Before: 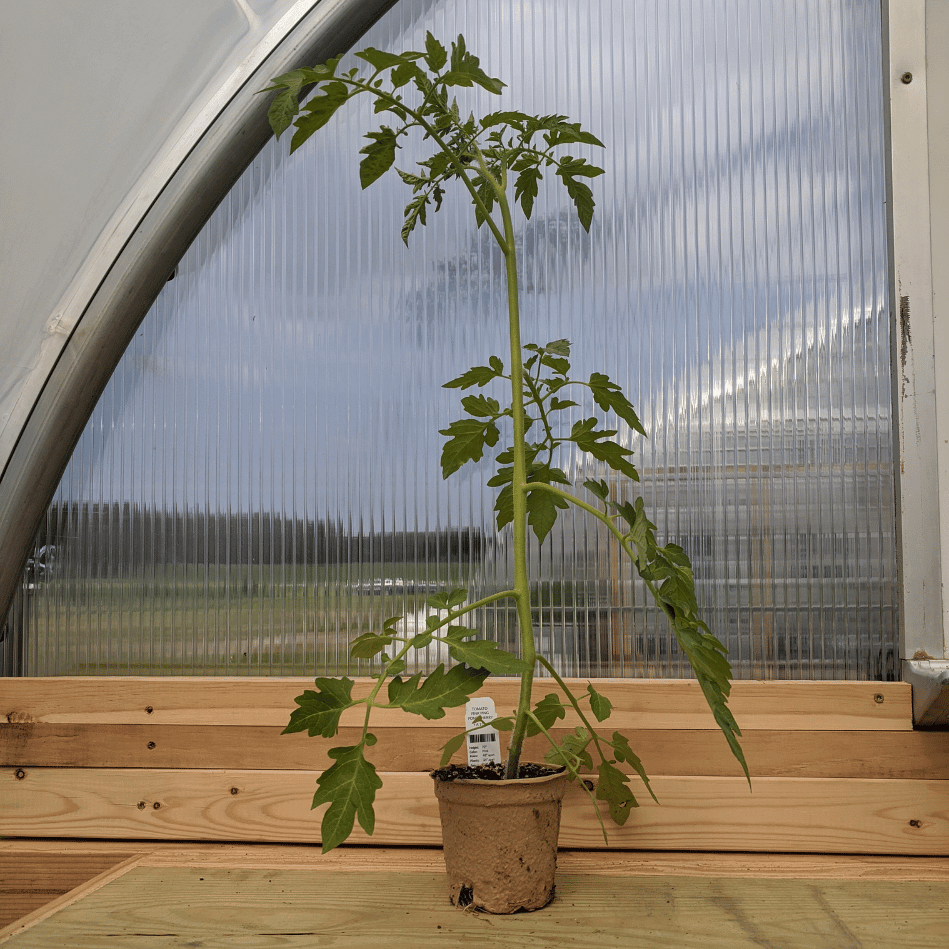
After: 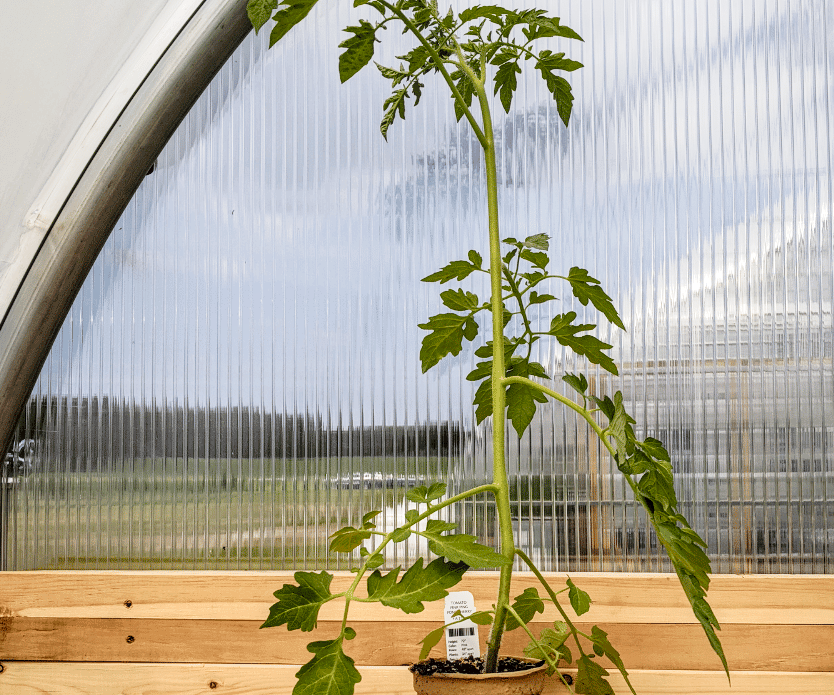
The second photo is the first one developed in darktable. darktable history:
crop and rotate: left 2.382%, top 11.218%, right 9.695%, bottom 15.461%
tone curve: curves: ch0 [(0, 0) (0.003, 0.002) (0.011, 0.008) (0.025, 0.019) (0.044, 0.034) (0.069, 0.053) (0.1, 0.079) (0.136, 0.127) (0.177, 0.191) (0.224, 0.274) (0.277, 0.367) (0.335, 0.465) (0.399, 0.552) (0.468, 0.643) (0.543, 0.737) (0.623, 0.82) (0.709, 0.891) (0.801, 0.928) (0.898, 0.963) (1, 1)], preserve colors none
local contrast: on, module defaults
